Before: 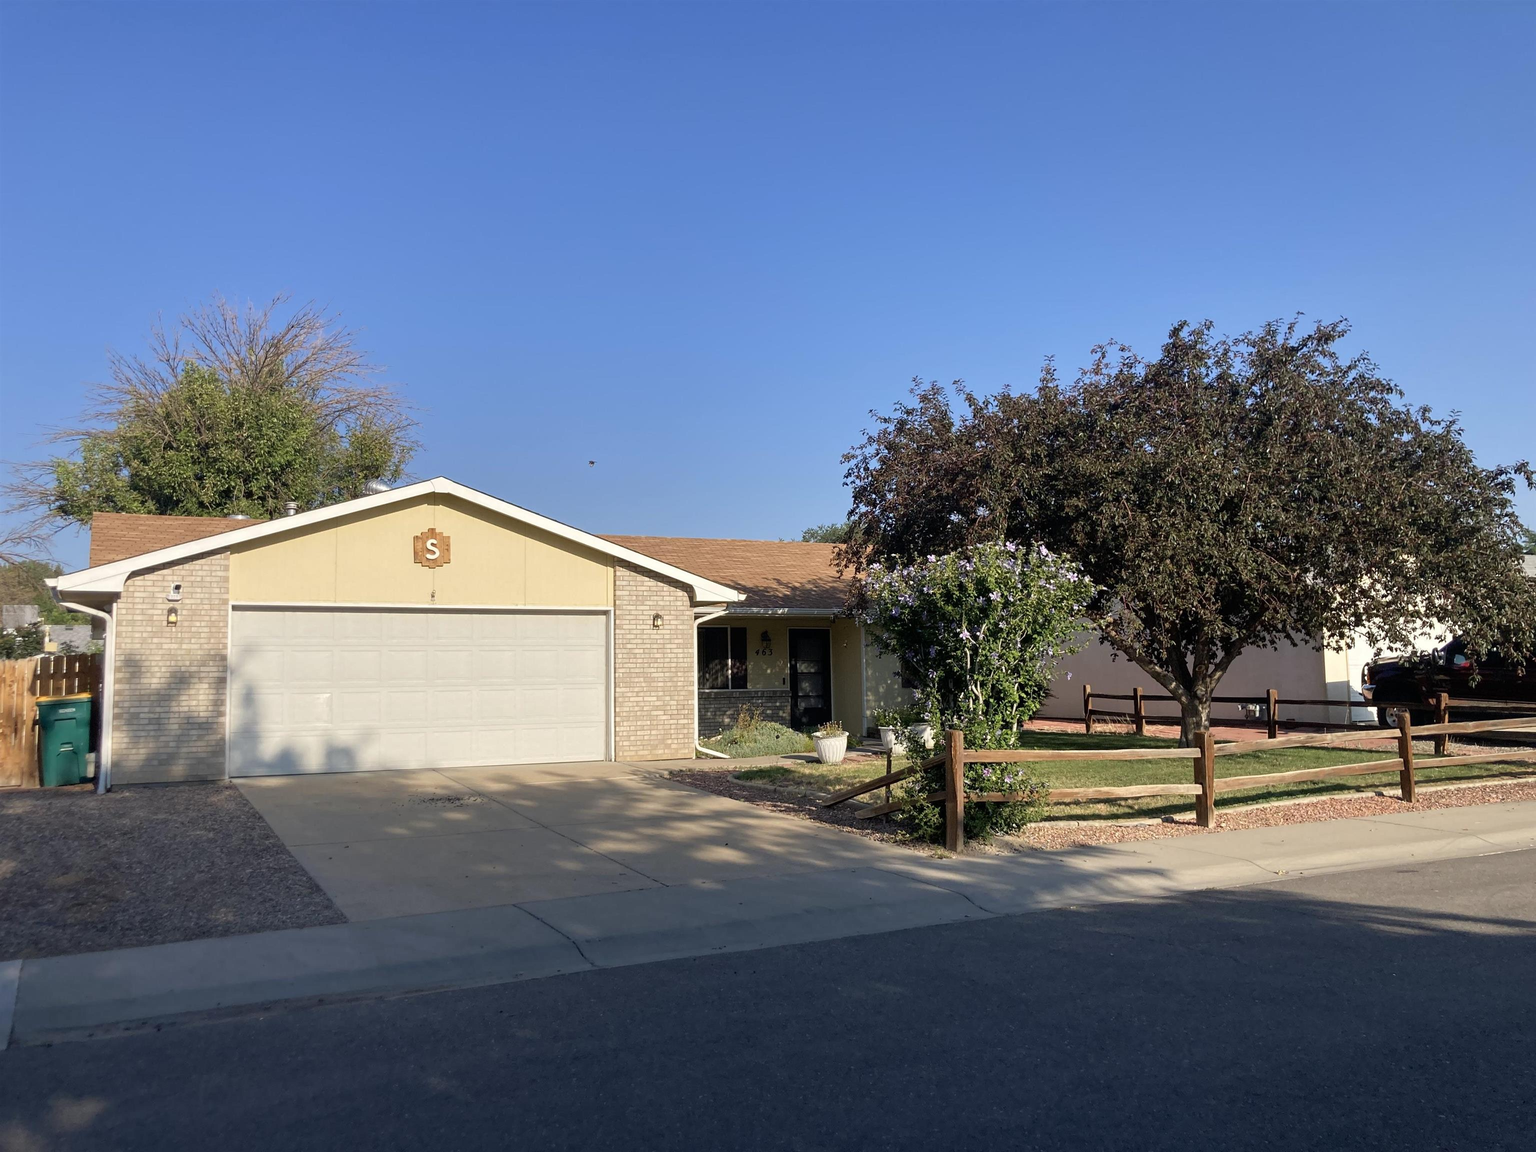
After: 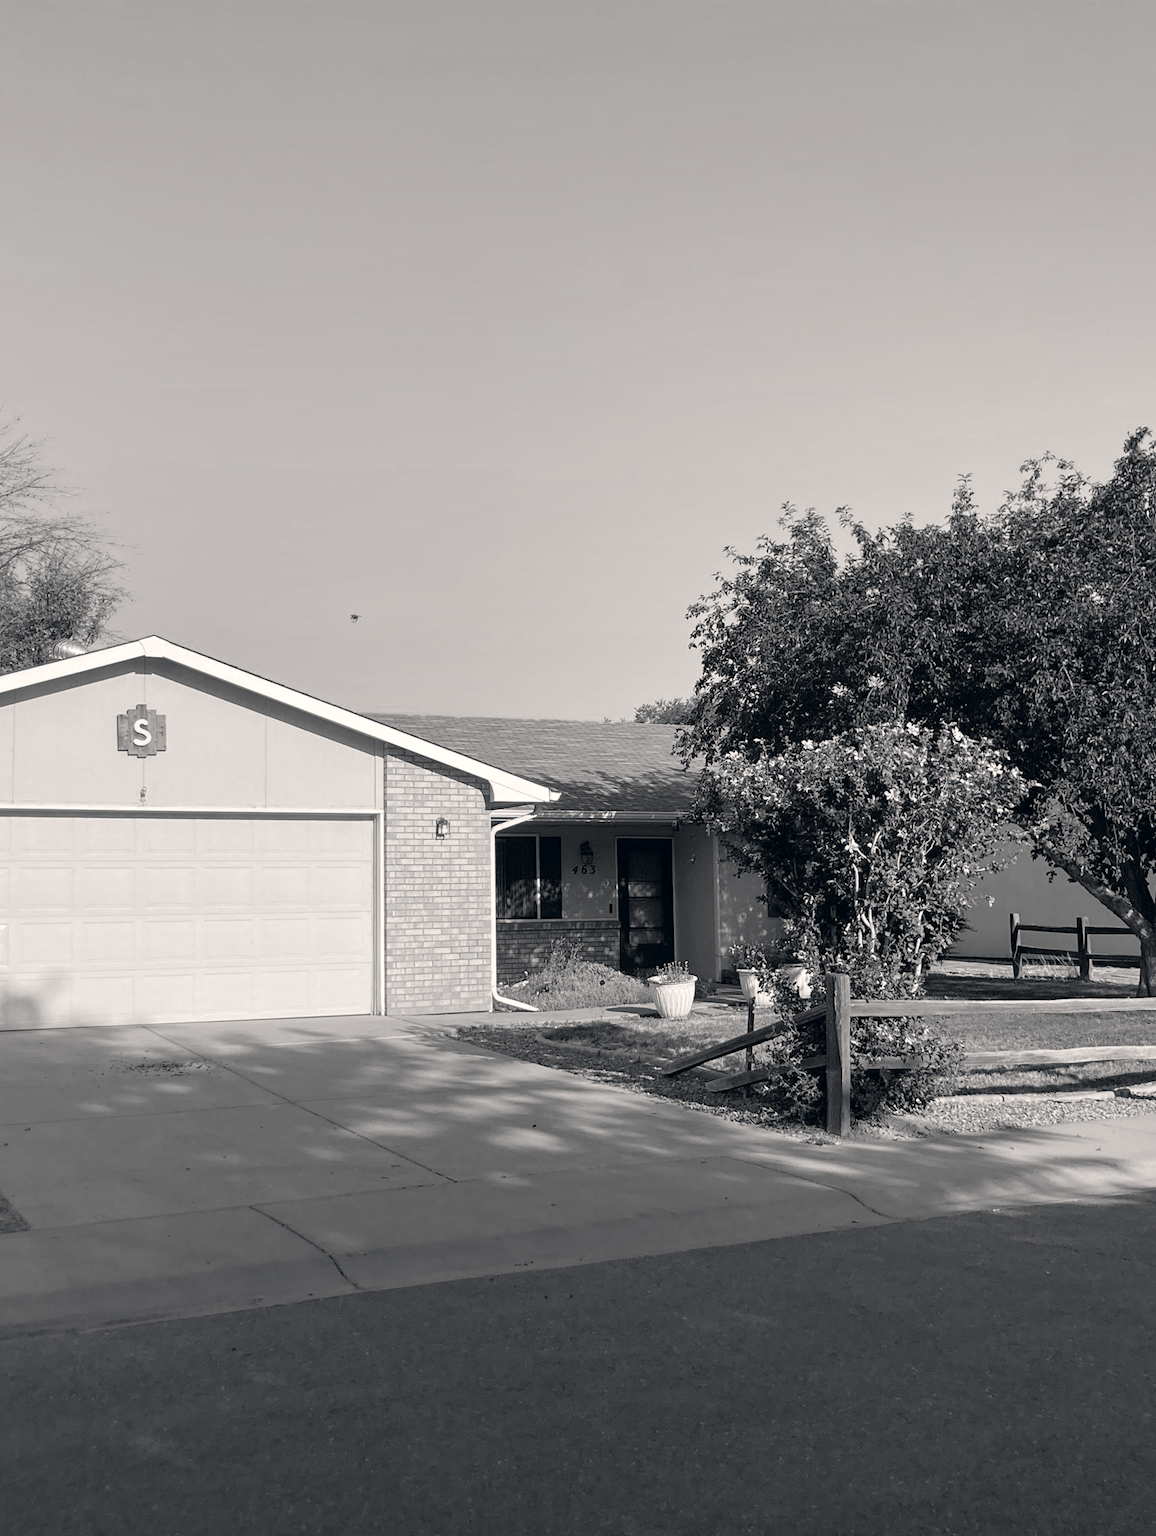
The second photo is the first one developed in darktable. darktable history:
color correction: highlights a* 2.79, highlights b* 5.01, shadows a* -1.67, shadows b* -4.9, saturation 0.822
crop: left 21.234%, right 22.302%
contrast brightness saturation: contrast 0.052, brightness 0.07, saturation 0.008
color calibration: output gray [0.21, 0.42, 0.37, 0], x 0.394, y 0.386, temperature 3670.59 K
